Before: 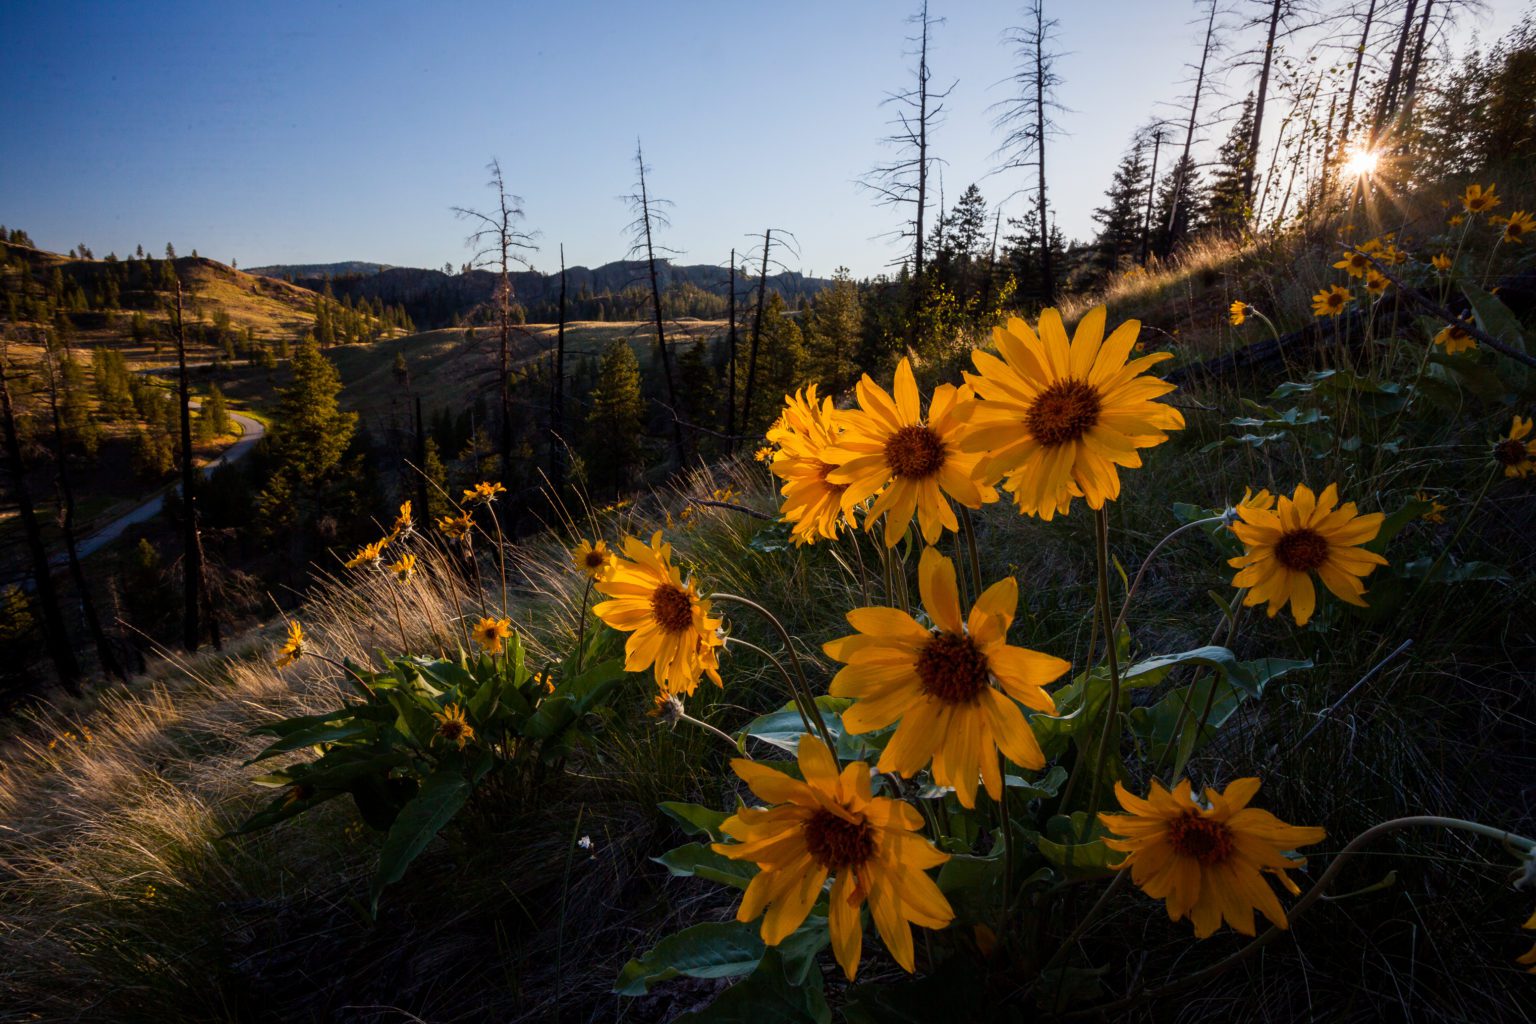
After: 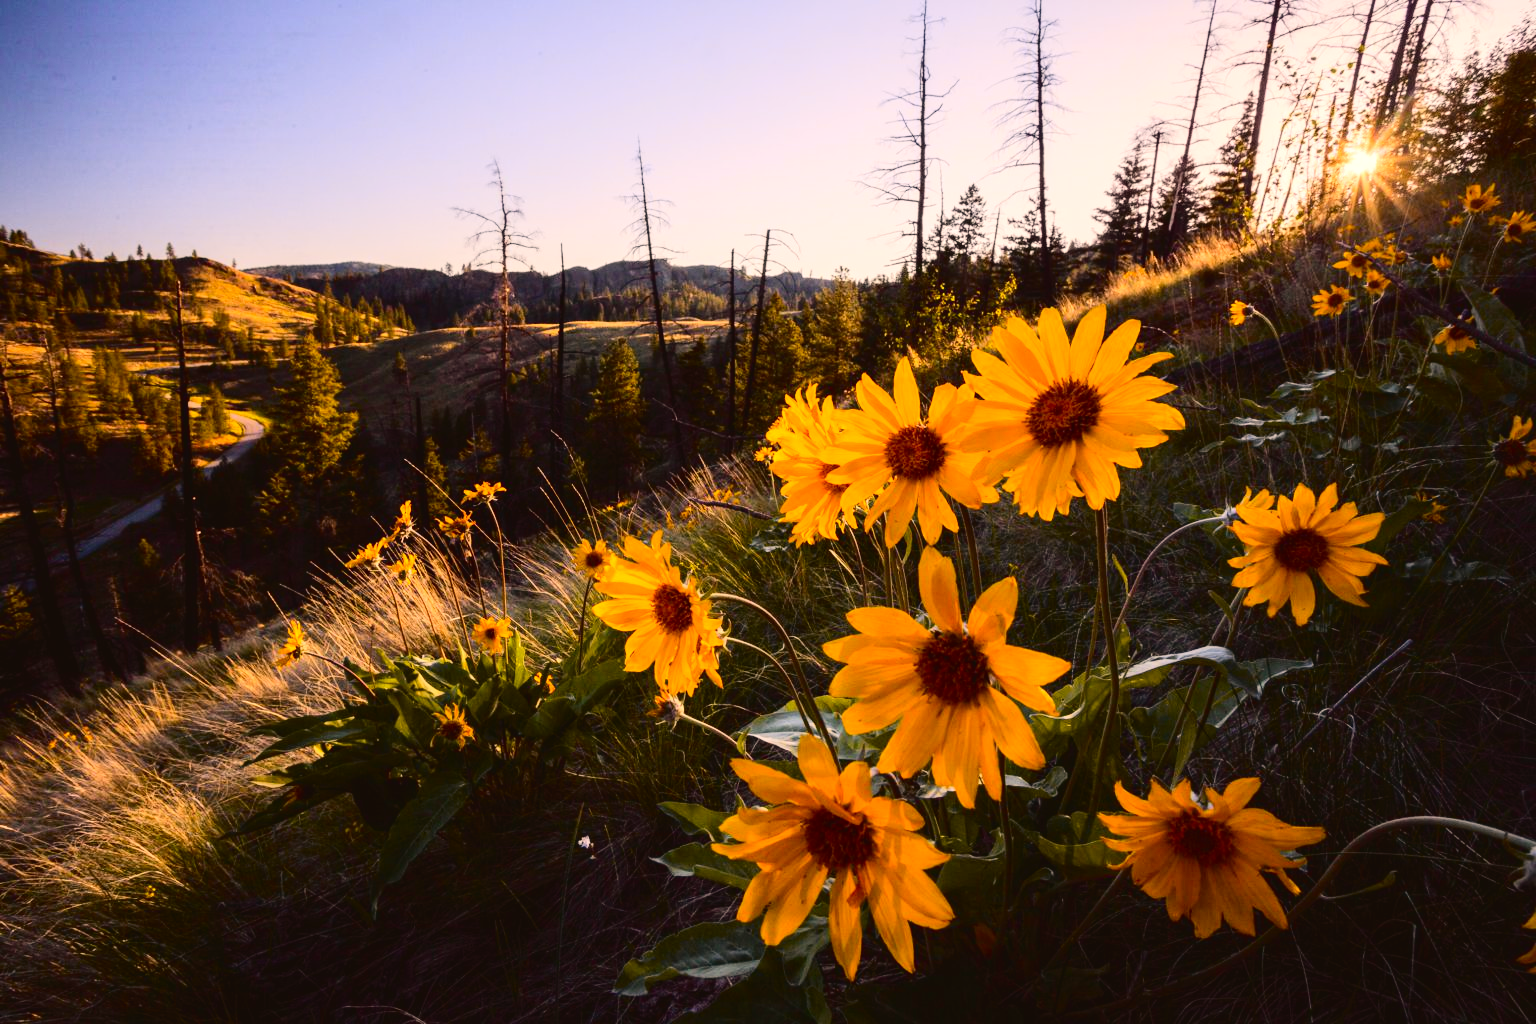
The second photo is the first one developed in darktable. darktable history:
exposure: black level correction 0, exposure 0.7 EV, compensate exposure bias true, compensate highlight preservation false
color balance: mode lift, gamma, gain (sRGB), lift [1, 1.049, 1, 1]
tone curve: curves: ch0 [(0, 0.03) (0.113, 0.087) (0.207, 0.184) (0.515, 0.612) (0.712, 0.793) (1, 0.946)]; ch1 [(0, 0) (0.172, 0.123) (0.317, 0.279) (0.407, 0.401) (0.476, 0.482) (0.505, 0.499) (0.534, 0.534) (0.632, 0.645) (0.726, 0.745) (1, 1)]; ch2 [(0, 0) (0.411, 0.424) (0.476, 0.492) (0.521, 0.524) (0.541, 0.559) (0.65, 0.699) (1, 1)], color space Lab, independent channels, preserve colors none
color correction: highlights a* 11.96, highlights b* 11.58
